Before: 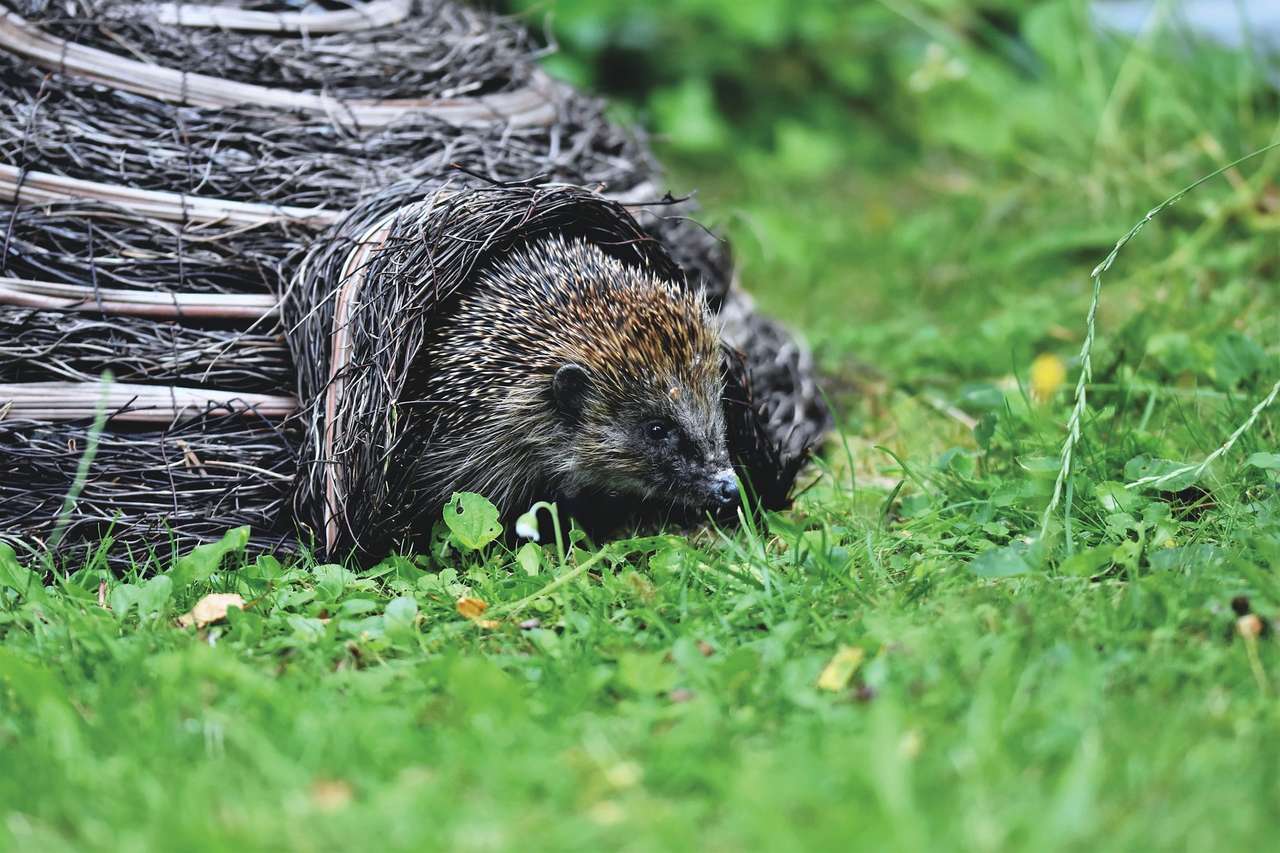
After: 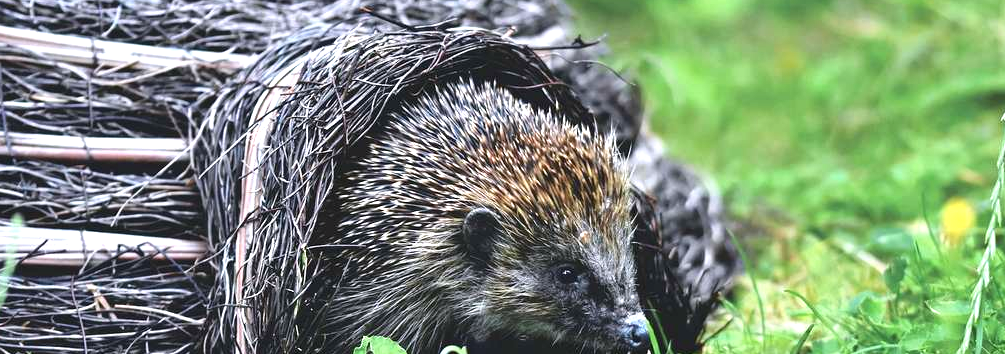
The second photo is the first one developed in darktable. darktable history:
exposure: black level correction 0, exposure 0.7 EV, compensate exposure bias true, compensate highlight preservation false
color zones: curves: ch0 [(0, 0.5) (0.143, 0.5) (0.286, 0.5) (0.429, 0.5) (0.62, 0.489) (0.714, 0.445) (0.844, 0.496) (1, 0.5)]; ch1 [(0, 0.5) (0.143, 0.5) (0.286, 0.5) (0.429, 0.5) (0.571, 0.5) (0.714, 0.523) (0.857, 0.5) (1, 0.5)]
crop: left 7.036%, top 18.398%, right 14.379%, bottom 40.043%
white balance: red 1.004, blue 1.024
